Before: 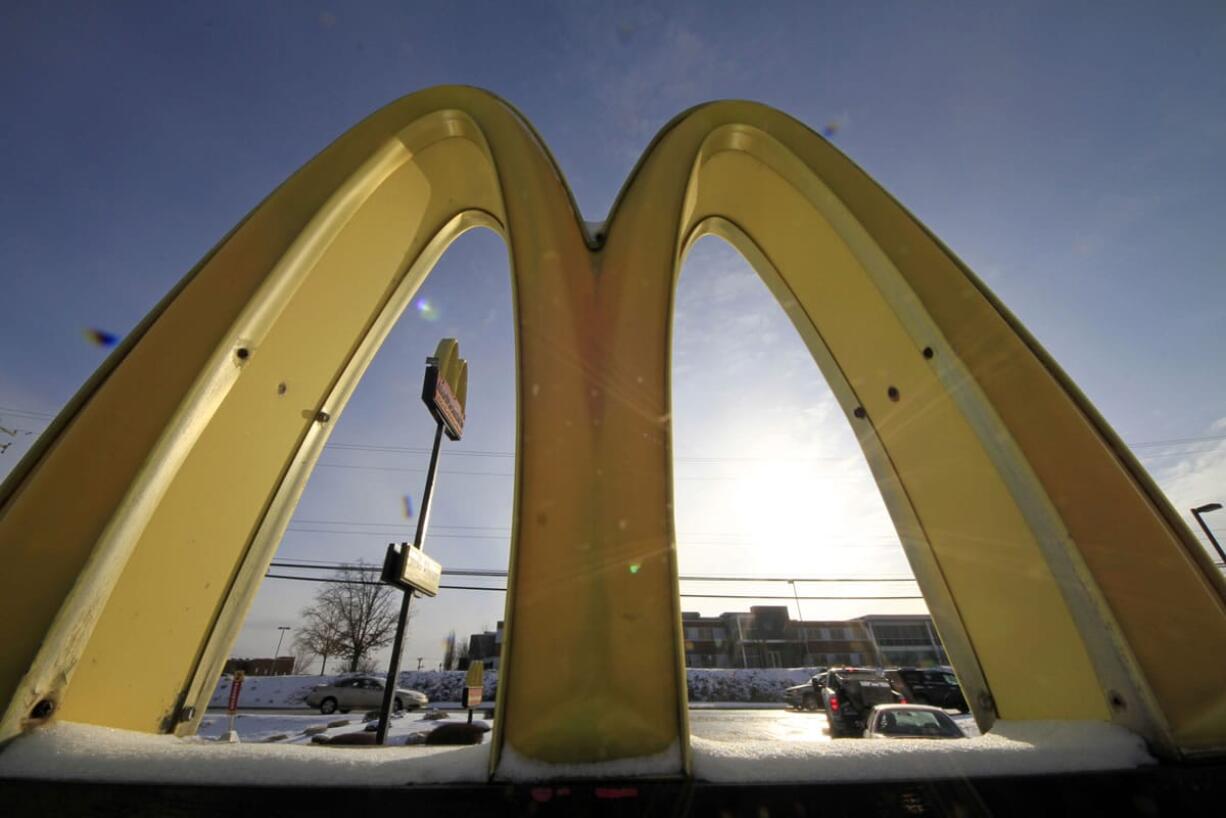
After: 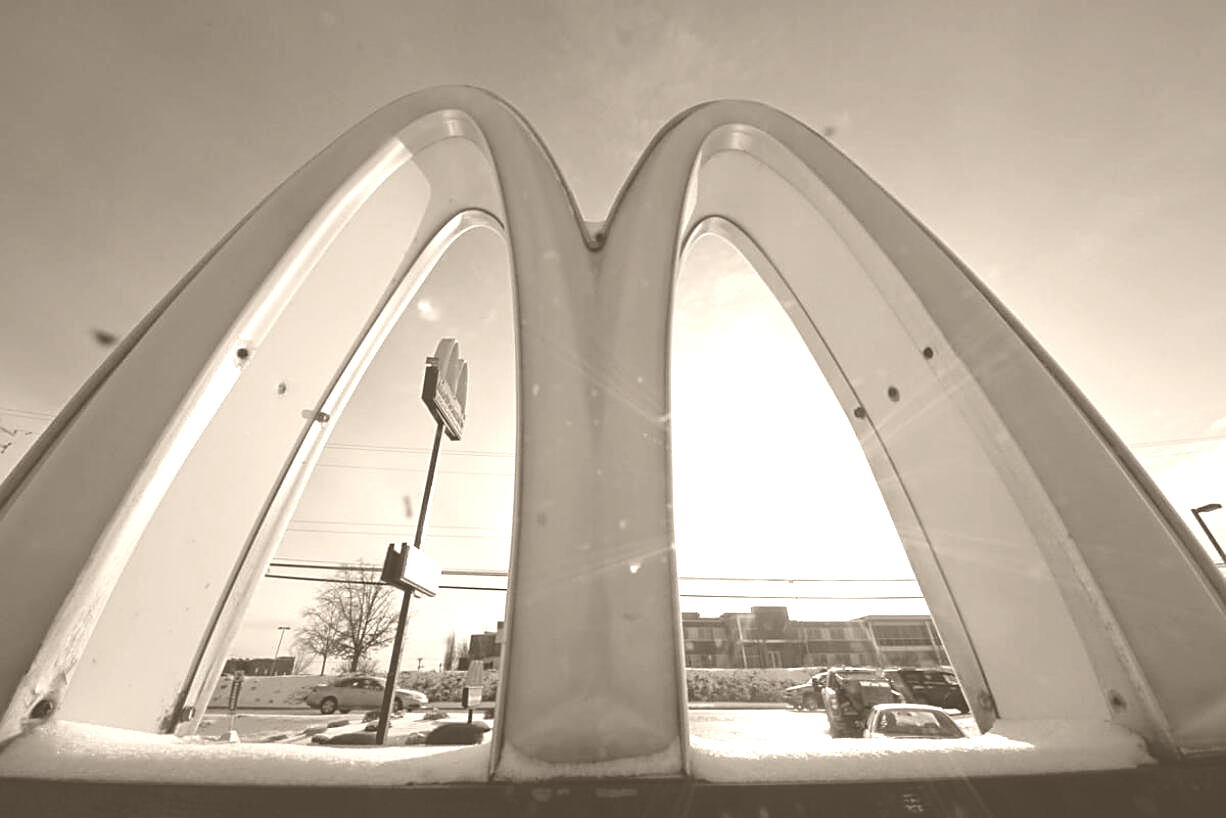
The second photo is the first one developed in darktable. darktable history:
sharpen: on, module defaults
color correction: highlights a* -0.772, highlights b* -8.92
colorize: hue 34.49°, saturation 35.33%, source mix 100%, version 1
